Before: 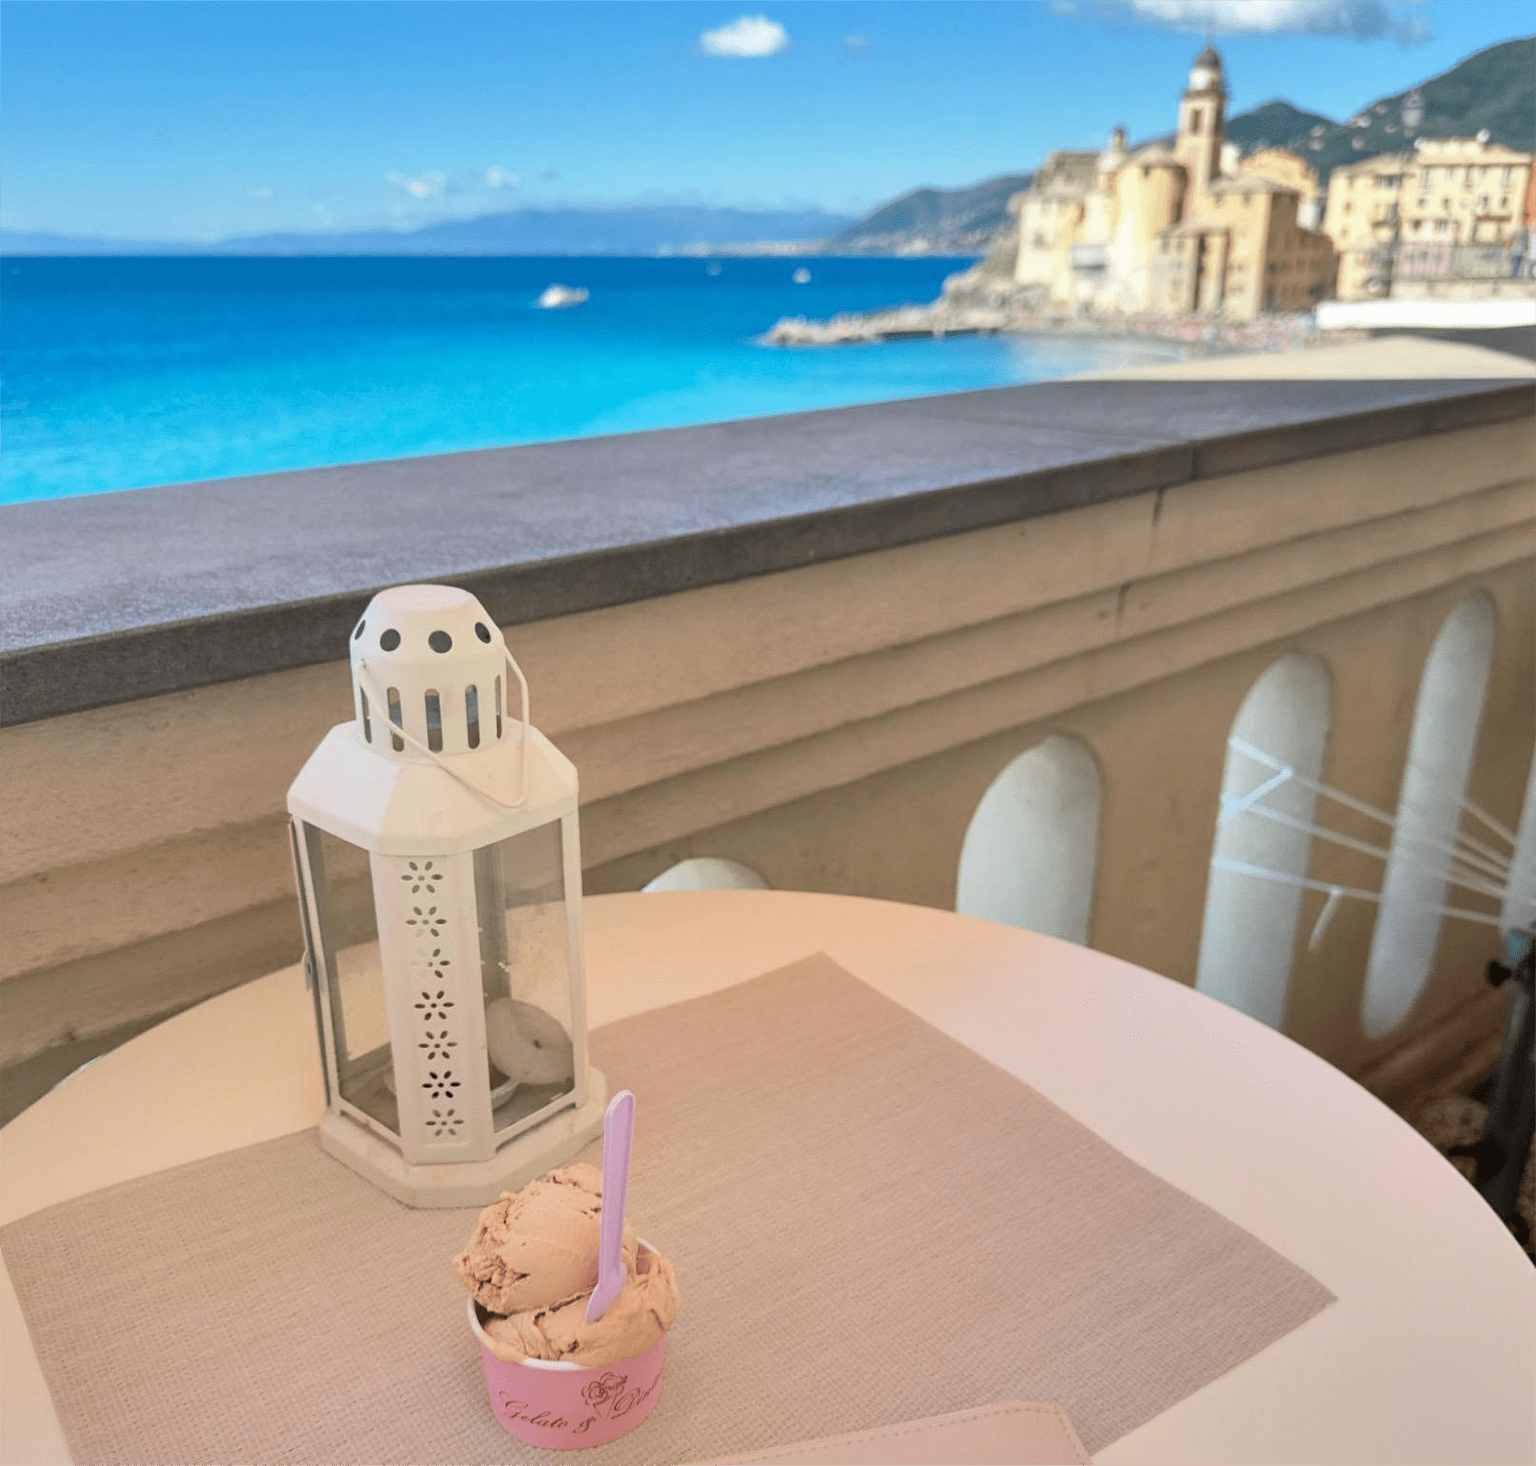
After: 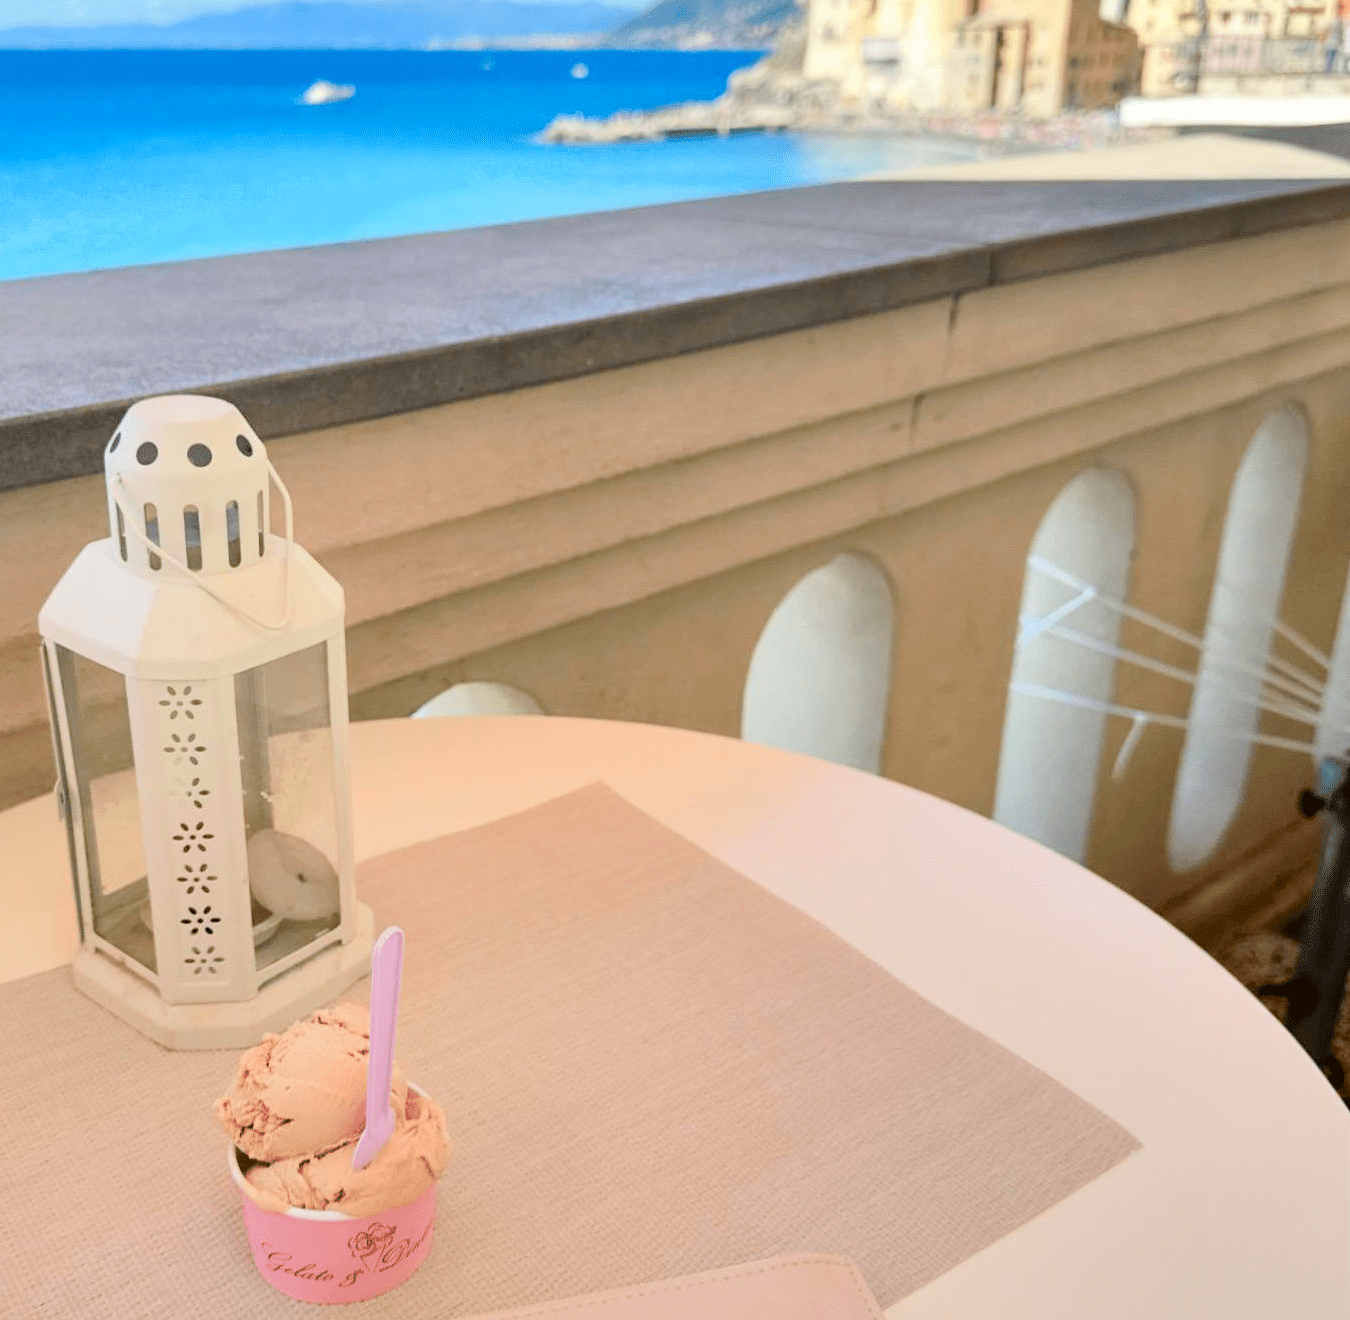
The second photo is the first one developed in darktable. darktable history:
crop: left 16.315%, top 14.246%
tone curve: curves: ch0 [(0, 0.01) (0.052, 0.045) (0.136, 0.133) (0.29, 0.332) (0.453, 0.531) (0.676, 0.751) (0.89, 0.919) (1, 1)]; ch1 [(0, 0) (0.094, 0.081) (0.285, 0.299) (0.385, 0.403) (0.446, 0.443) (0.495, 0.496) (0.544, 0.552) (0.589, 0.612) (0.722, 0.728) (1, 1)]; ch2 [(0, 0) (0.257, 0.217) (0.43, 0.421) (0.498, 0.507) (0.531, 0.544) (0.56, 0.579) (0.625, 0.642) (1, 1)], color space Lab, independent channels, preserve colors none
color balance rgb: perceptual saturation grading › global saturation 20%, perceptual saturation grading › highlights -25%, perceptual saturation grading › shadows 50%, global vibrance -25%
